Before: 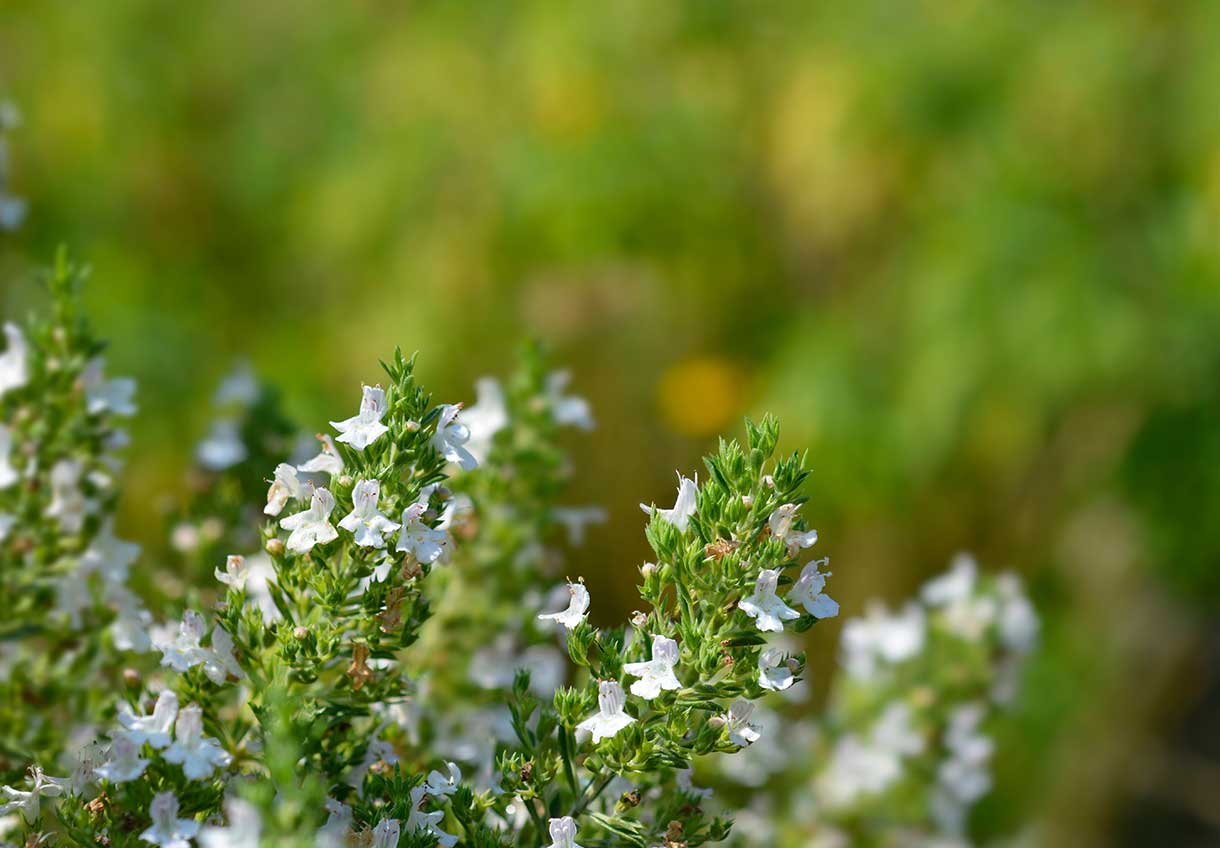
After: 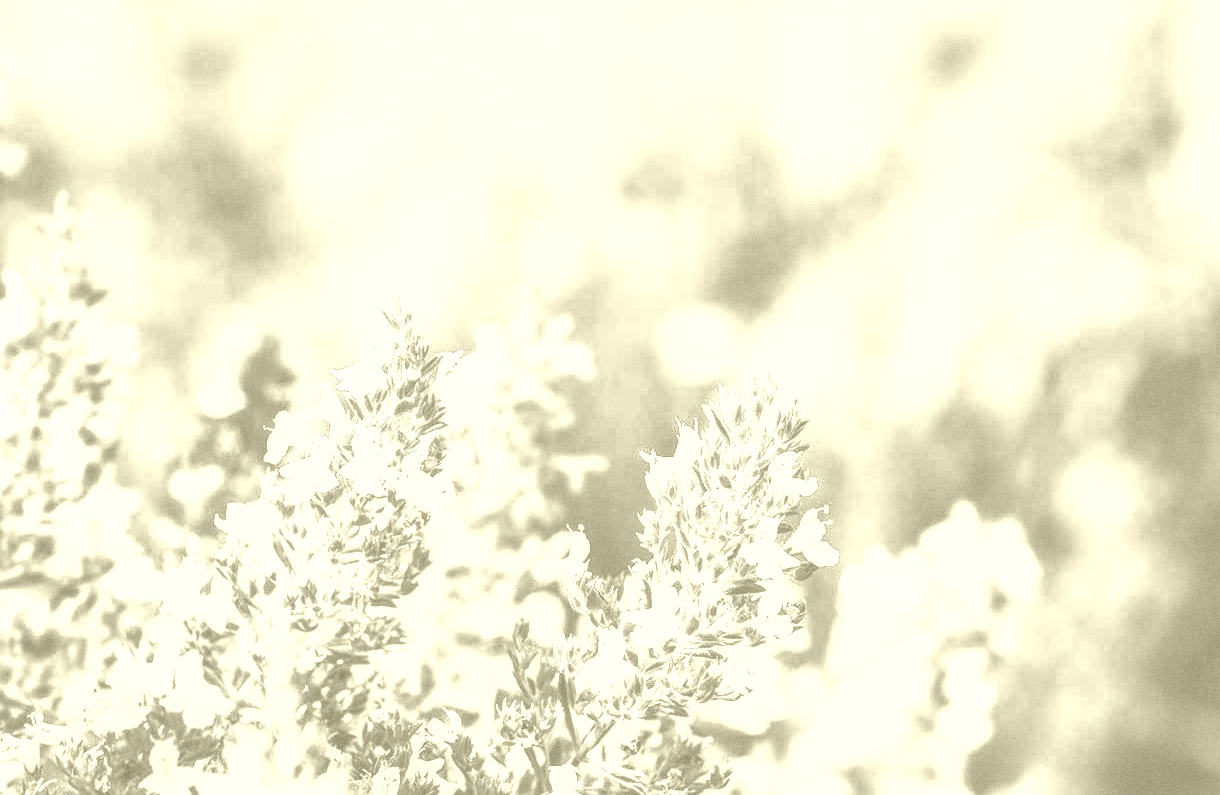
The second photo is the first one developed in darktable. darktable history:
contrast brightness saturation: contrast 1, brightness 1, saturation 1
crop and rotate: top 6.25%
color balance rgb: linear chroma grading › global chroma 15%, perceptual saturation grading › global saturation 30%
colorize: hue 43.2°, saturation 40%, version 1
local contrast: highlights 25%, detail 150%
grain: on, module defaults
tone equalizer: -7 EV 0.18 EV, -6 EV 0.12 EV, -5 EV 0.08 EV, -4 EV 0.04 EV, -2 EV -0.02 EV, -1 EV -0.04 EV, +0 EV -0.06 EV, luminance estimator HSV value / RGB max
exposure: exposure 0.74 EV, compensate highlight preservation false
